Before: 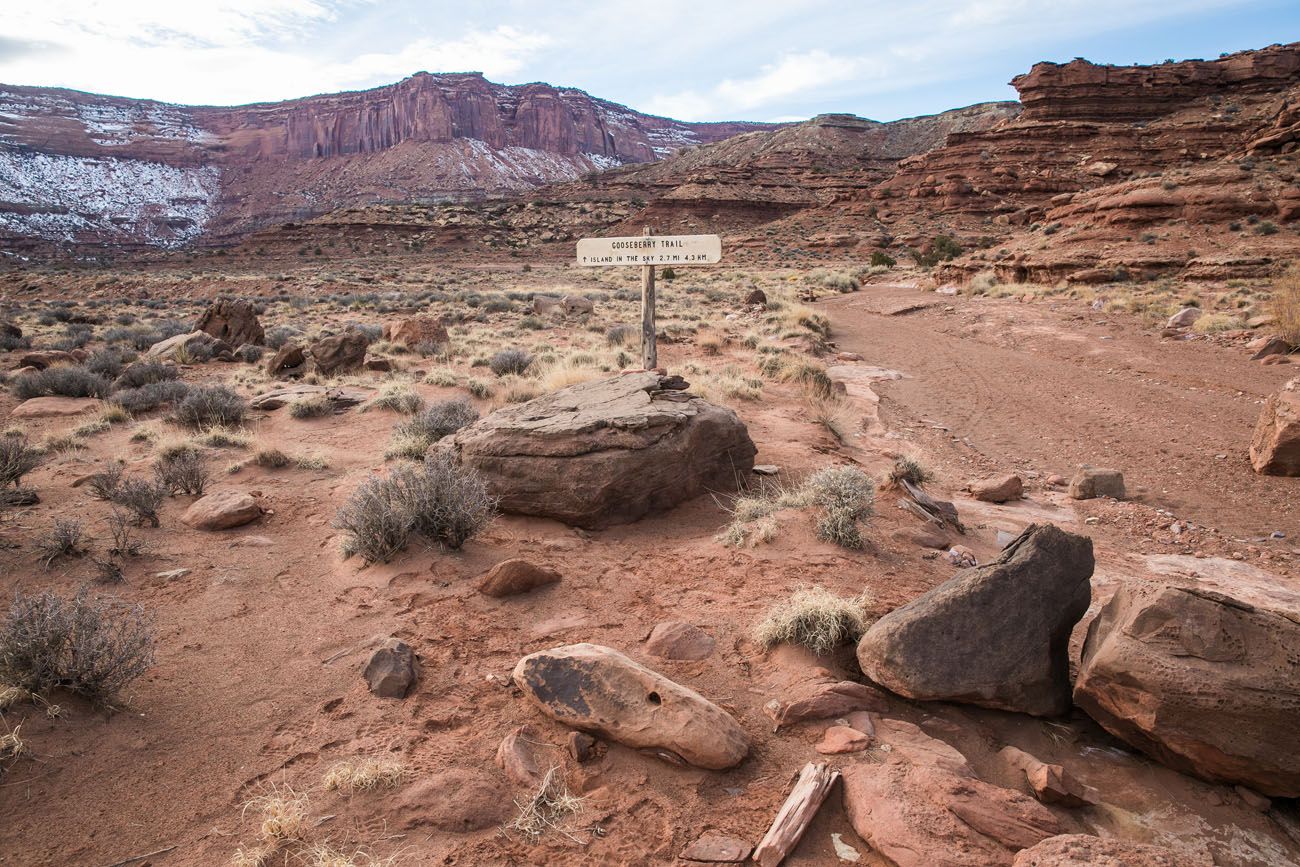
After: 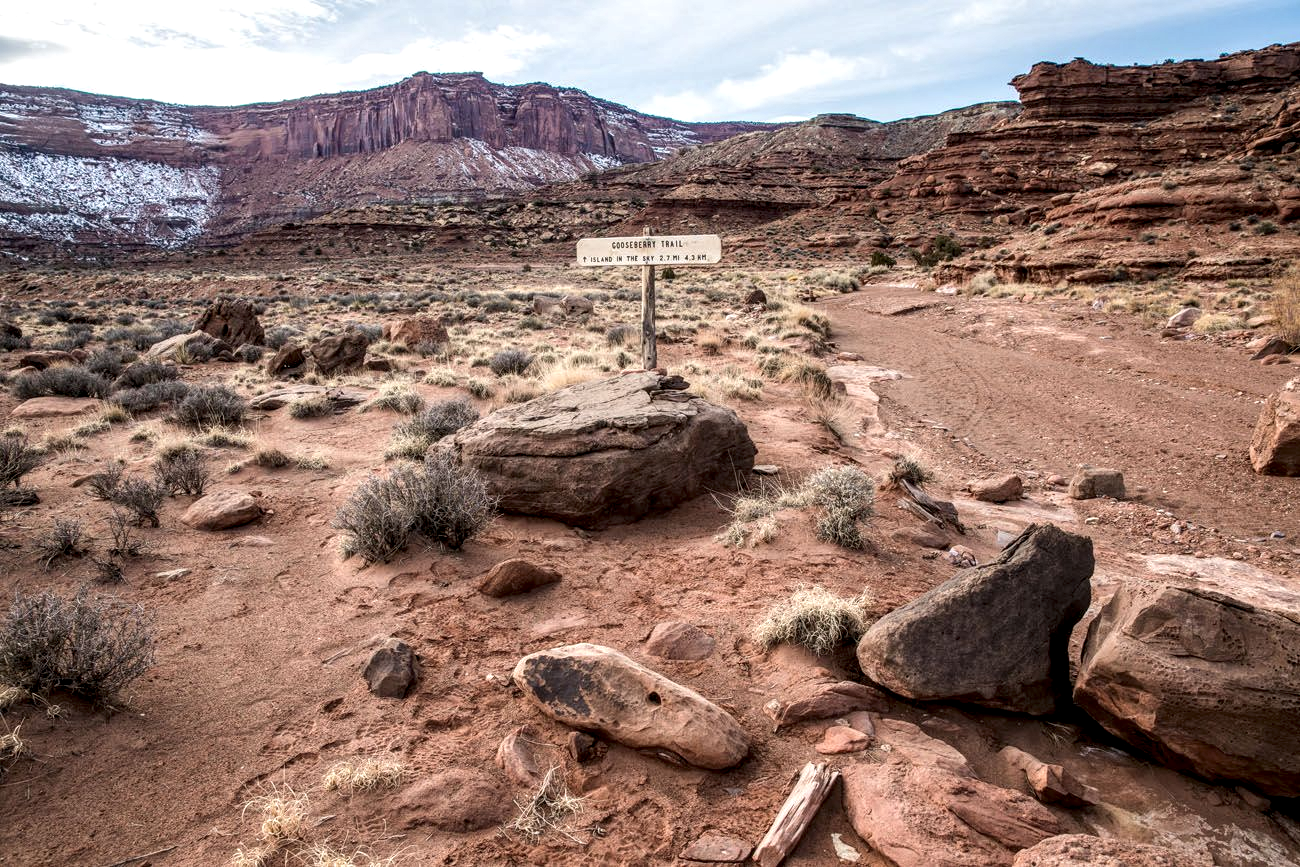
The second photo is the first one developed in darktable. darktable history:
local contrast: highlights 60%, shadows 62%, detail 160%
